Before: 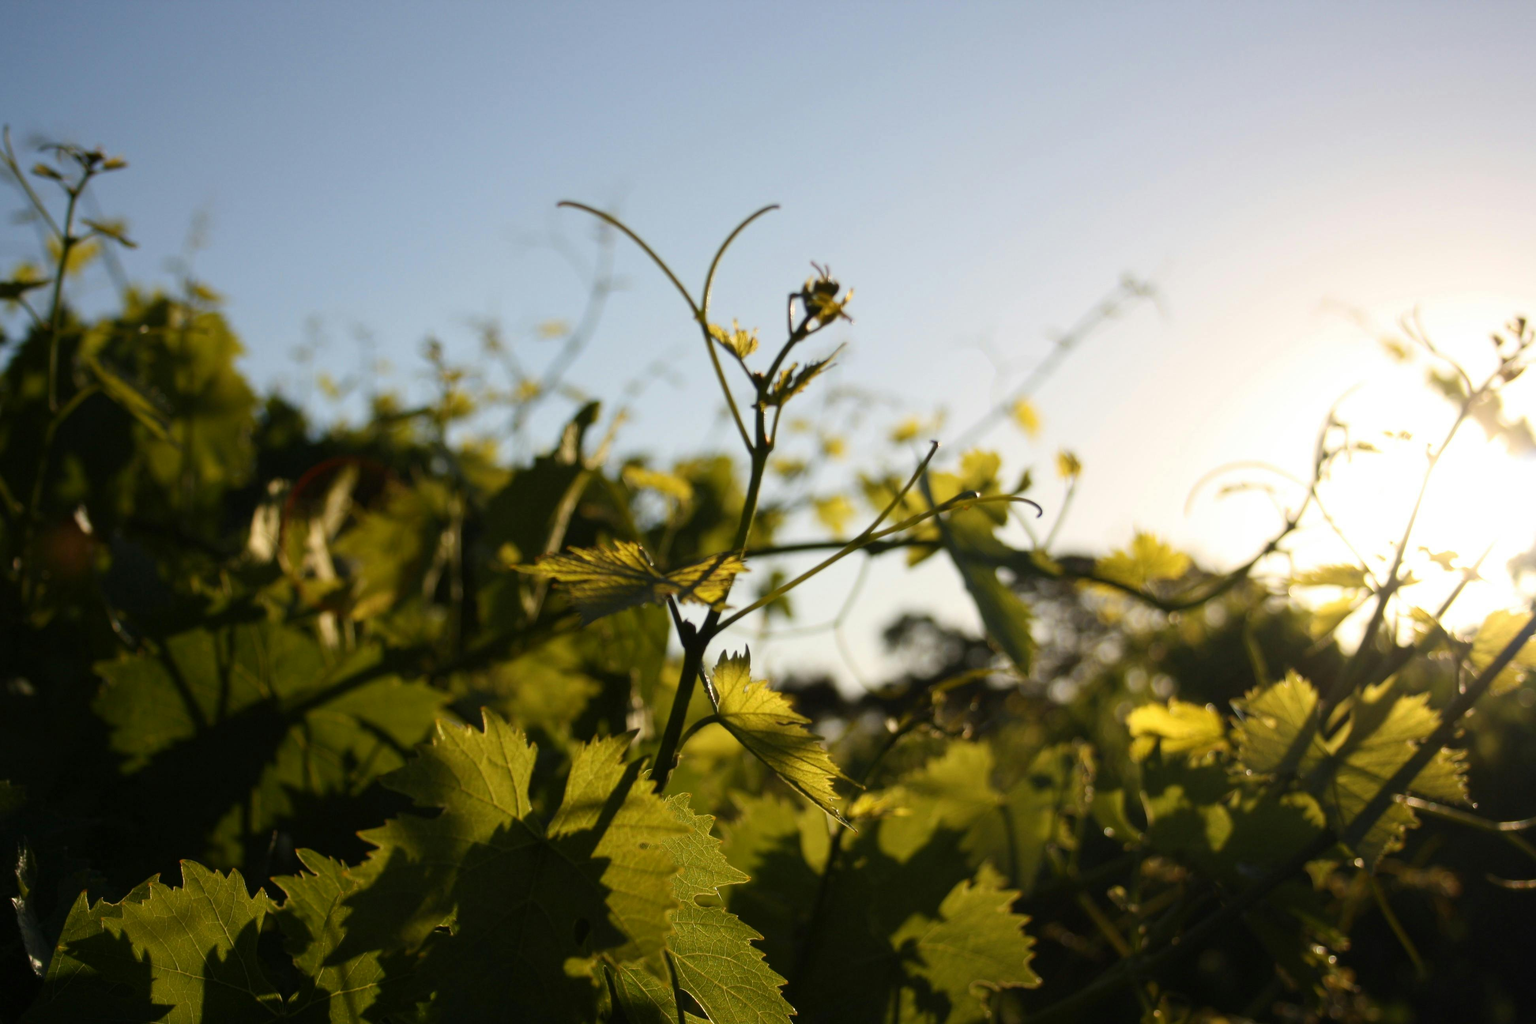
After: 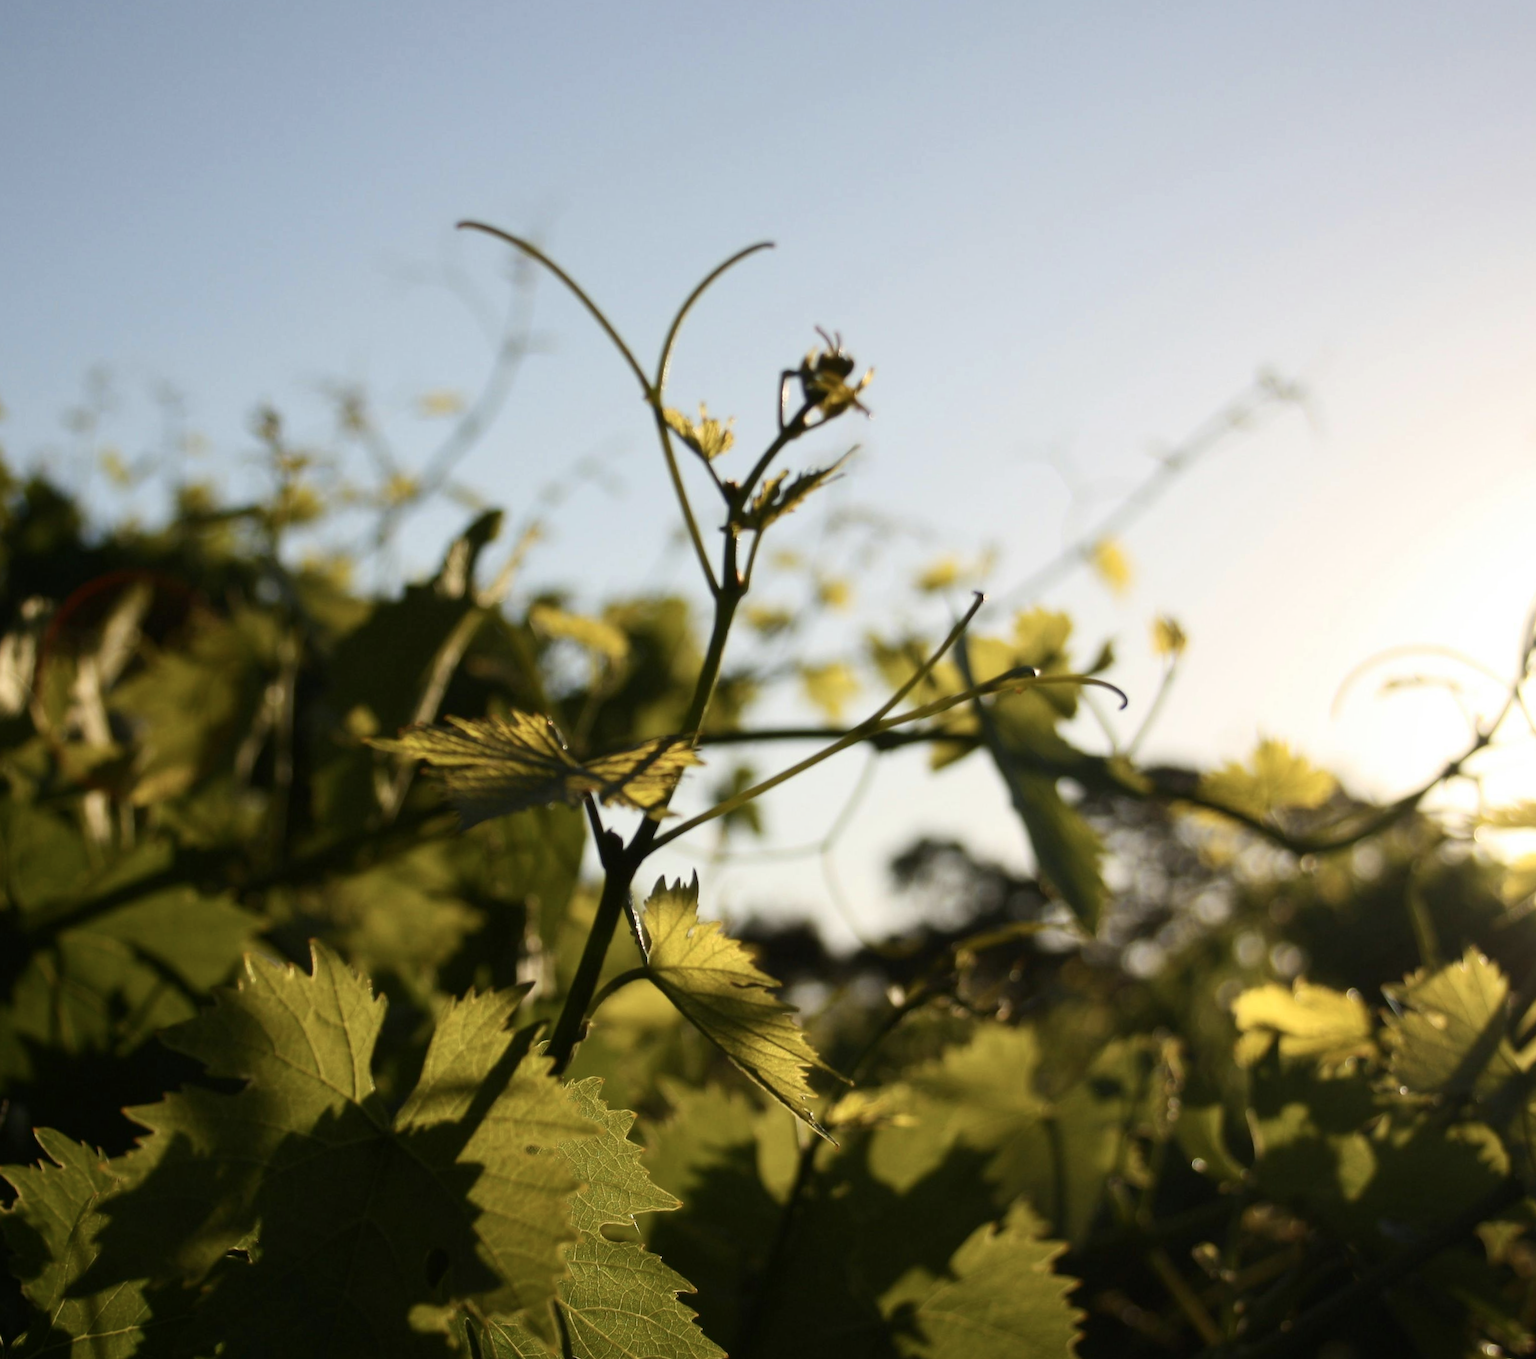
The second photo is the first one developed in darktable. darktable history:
contrast brightness saturation: contrast 0.11, saturation -0.158
crop and rotate: angle -3.02°, left 14.028%, top 0.016%, right 10.769%, bottom 0.088%
